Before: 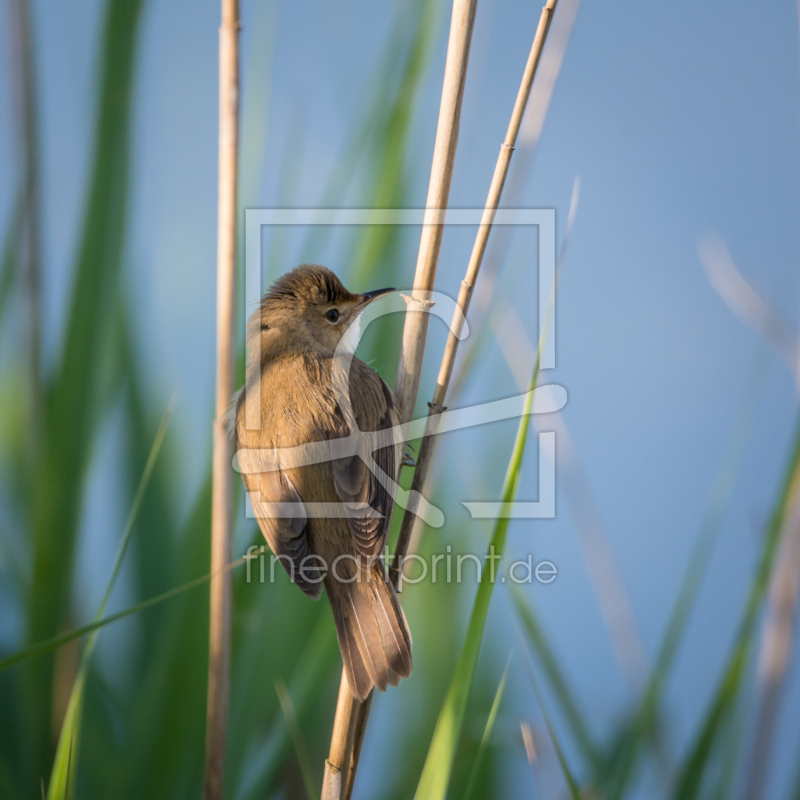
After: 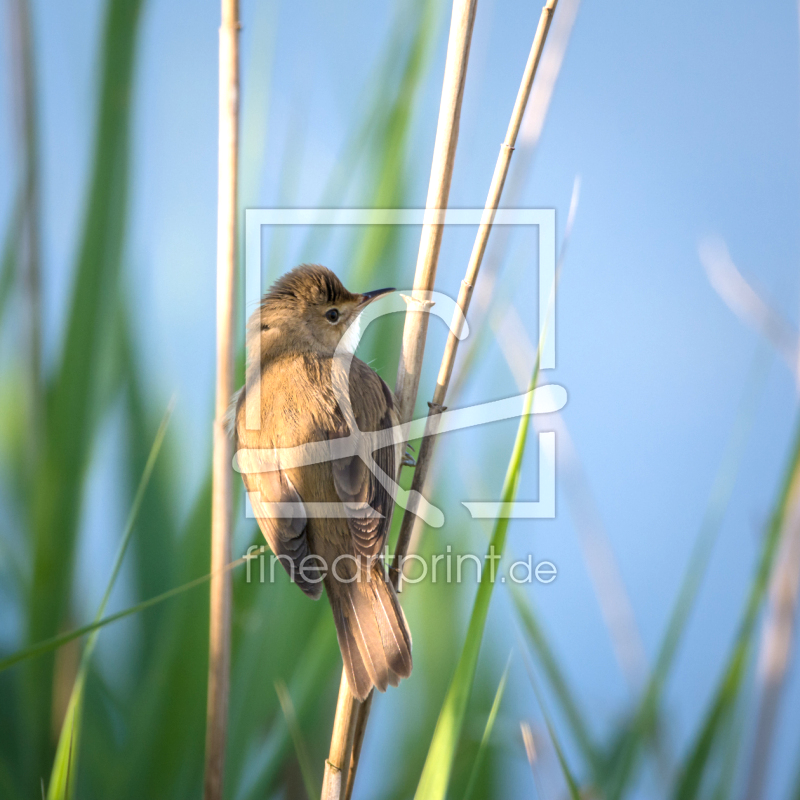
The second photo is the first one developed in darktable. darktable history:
exposure: exposure 0.672 EV, compensate highlight preservation false
tone equalizer: on, module defaults
